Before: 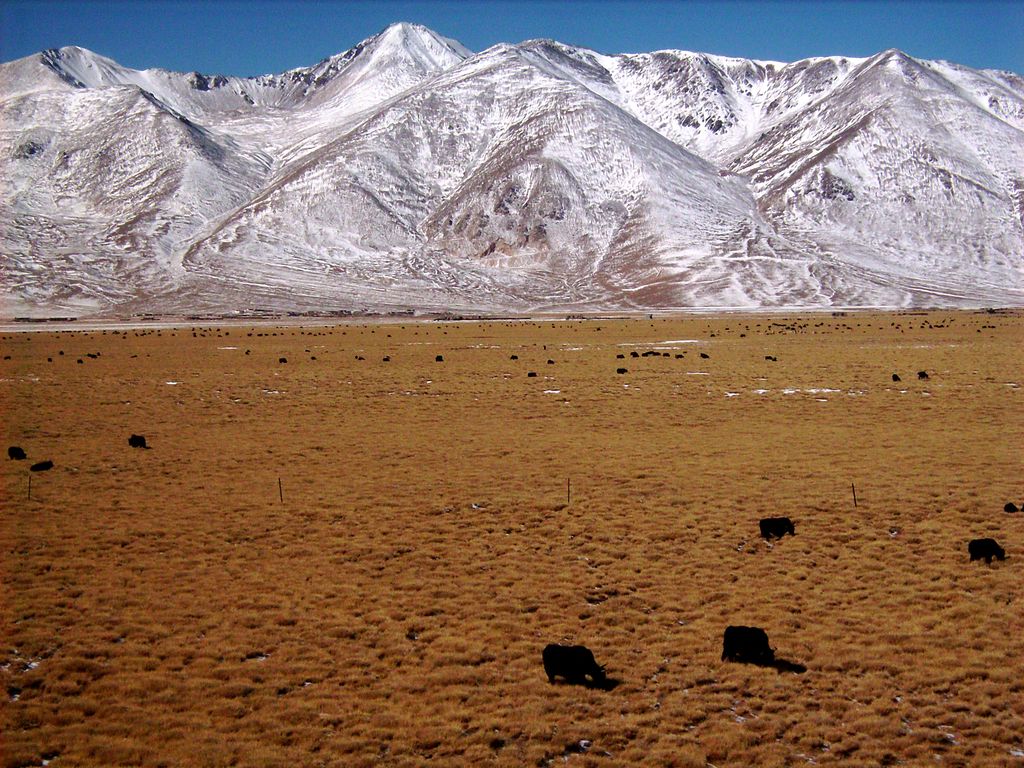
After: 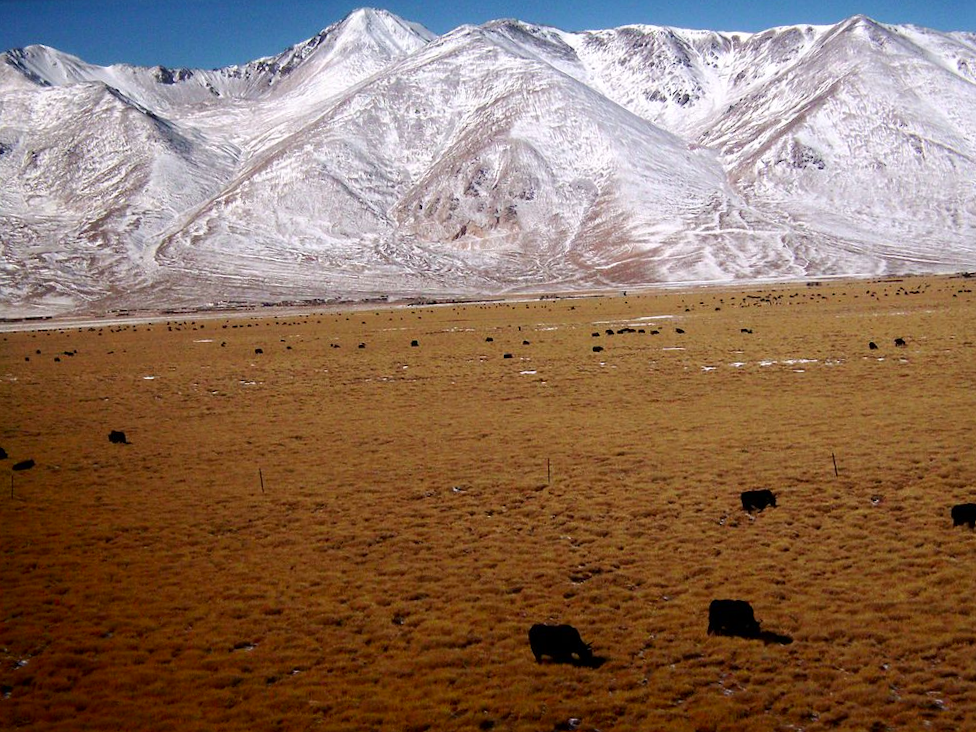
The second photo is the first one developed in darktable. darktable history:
rotate and perspective: rotation -2.12°, lens shift (vertical) 0.009, lens shift (horizontal) -0.008, automatic cropping original format, crop left 0.036, crop right 0.964, crop top 0.05, crop bottom 0.959
shadows and highlights: shadows -90, highlights 90, soften with gaussian
